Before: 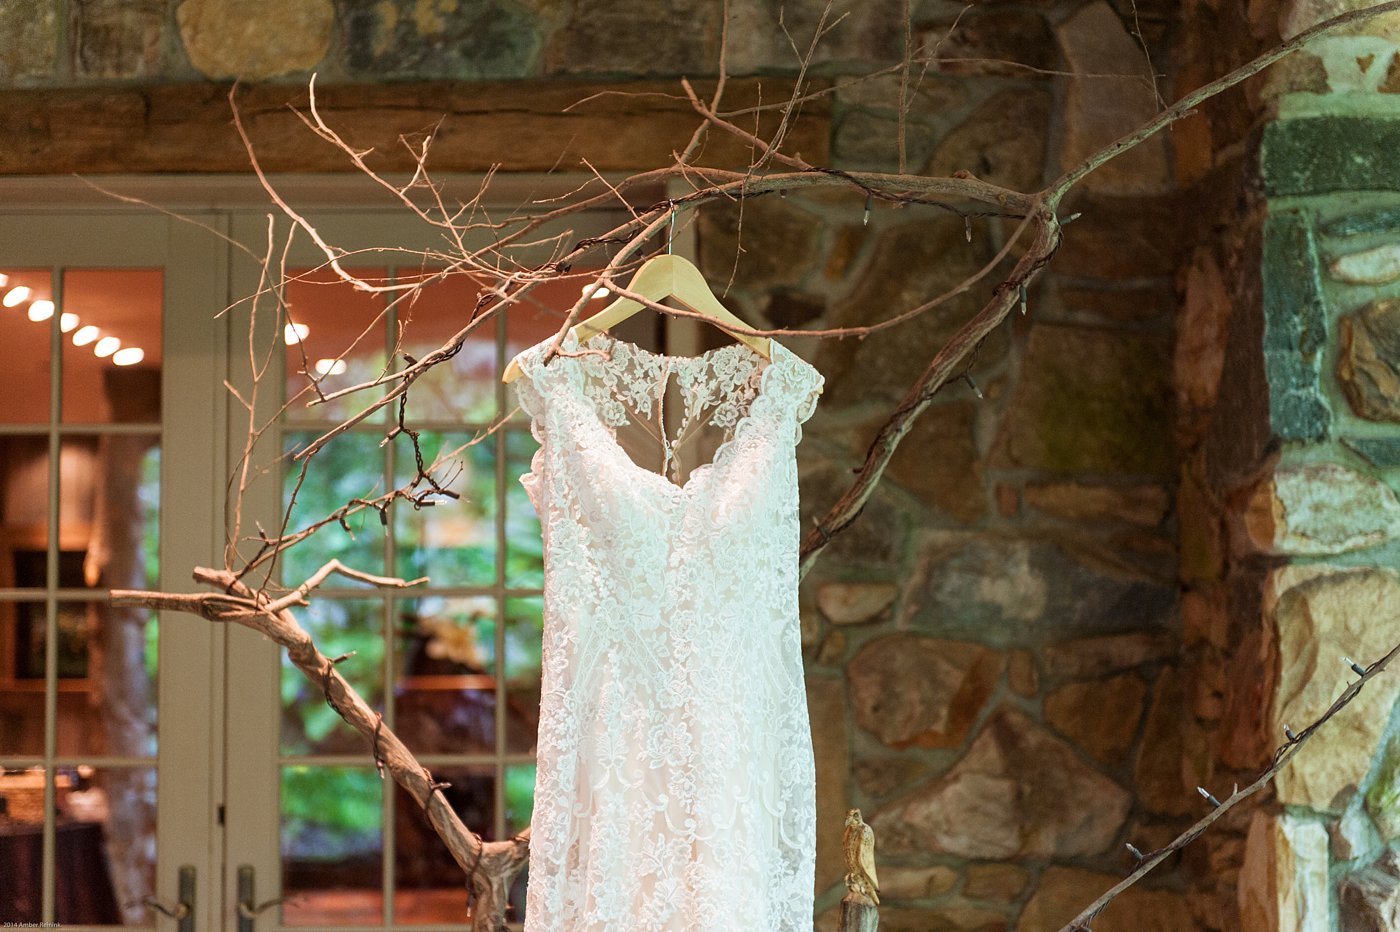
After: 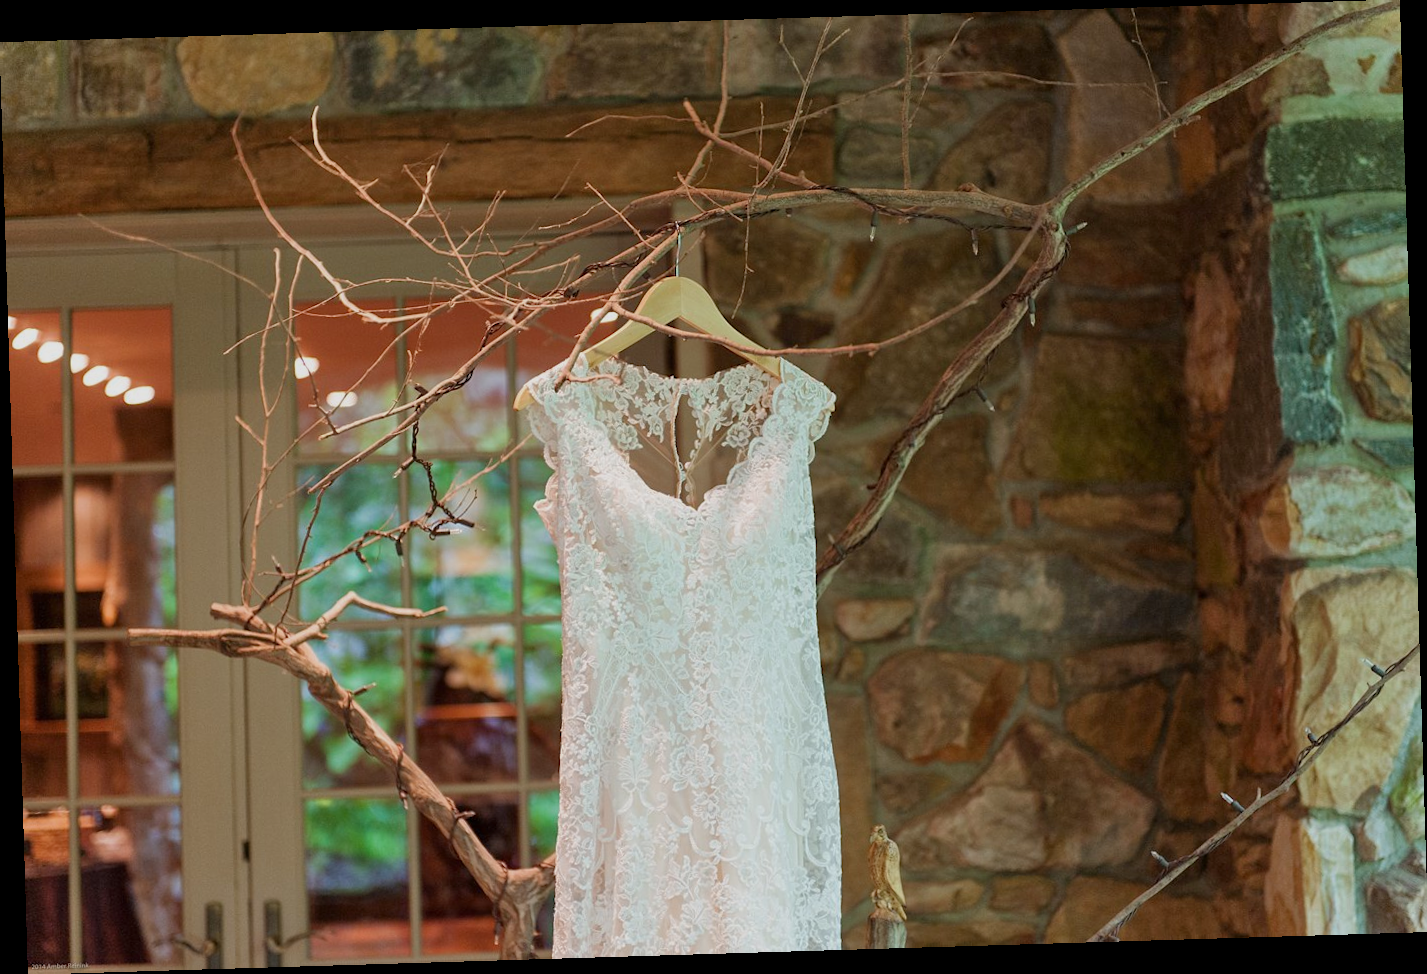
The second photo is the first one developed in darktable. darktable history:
rotate and perspective: rotation -1.75°, automatic cropping off
tone equalizer: -8 EV 0.25 EV, -7 EV 0.417 EV, -6 EV 0.417 EV, -5 EV 0.25 EV, -3 EV -0.25 EV, -2 EV -0.417 EV, -1 EV -0.417 EV, +0 EV -0.25 EV, edges refinement/feathering 500, mask exposure compensation -1.57 EV, preserve details guided filter
